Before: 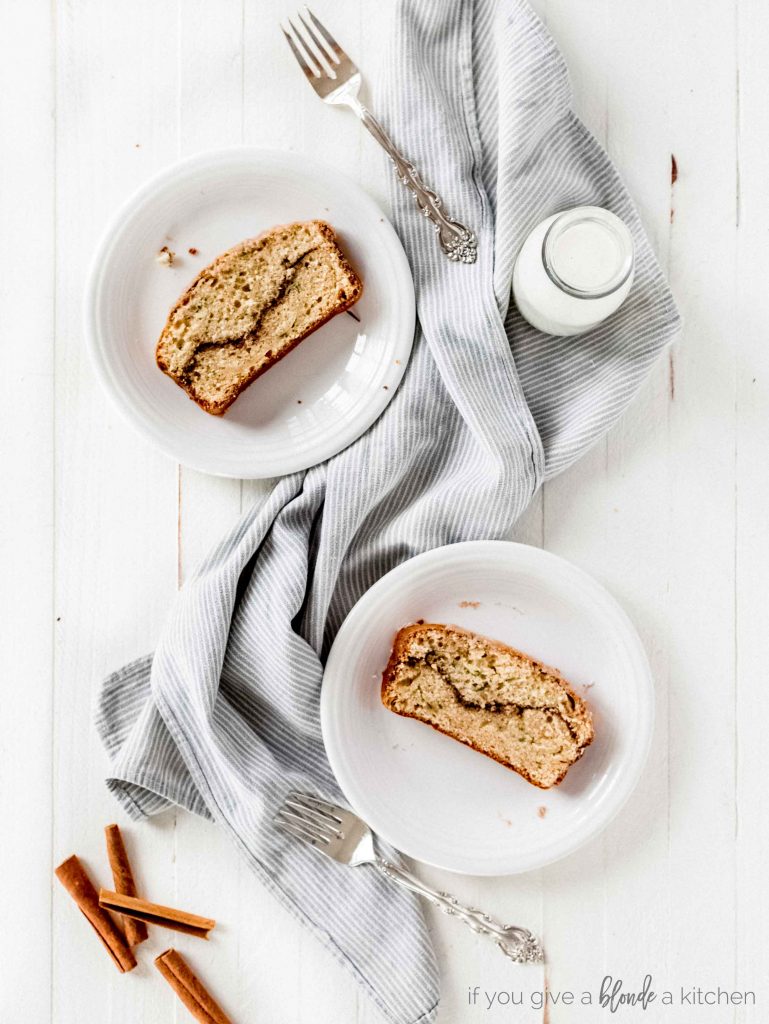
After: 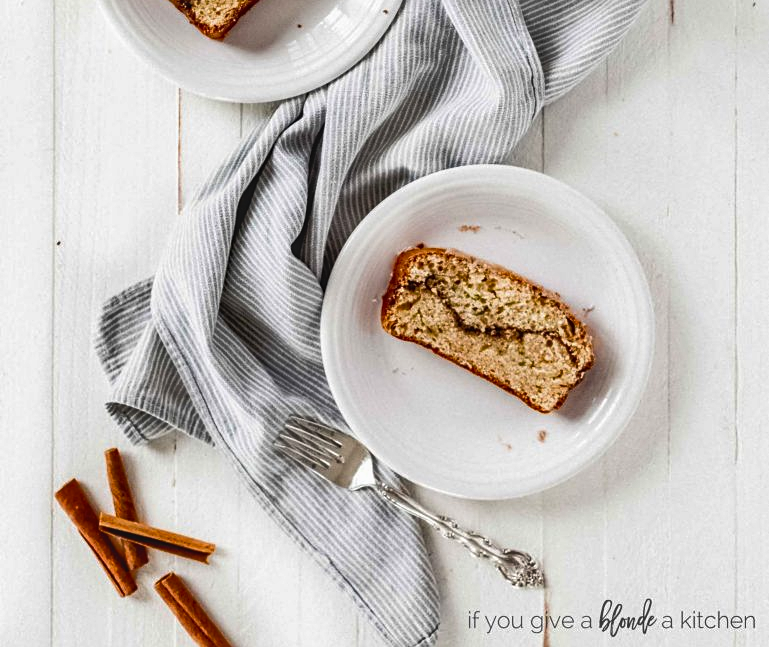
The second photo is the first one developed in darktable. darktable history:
local contrast: detail 110%
crop and rotate: top 36.797%
sharpen: amount 0.211
shadows and highlights: white point adjustment 0.05, soften with gaussian
